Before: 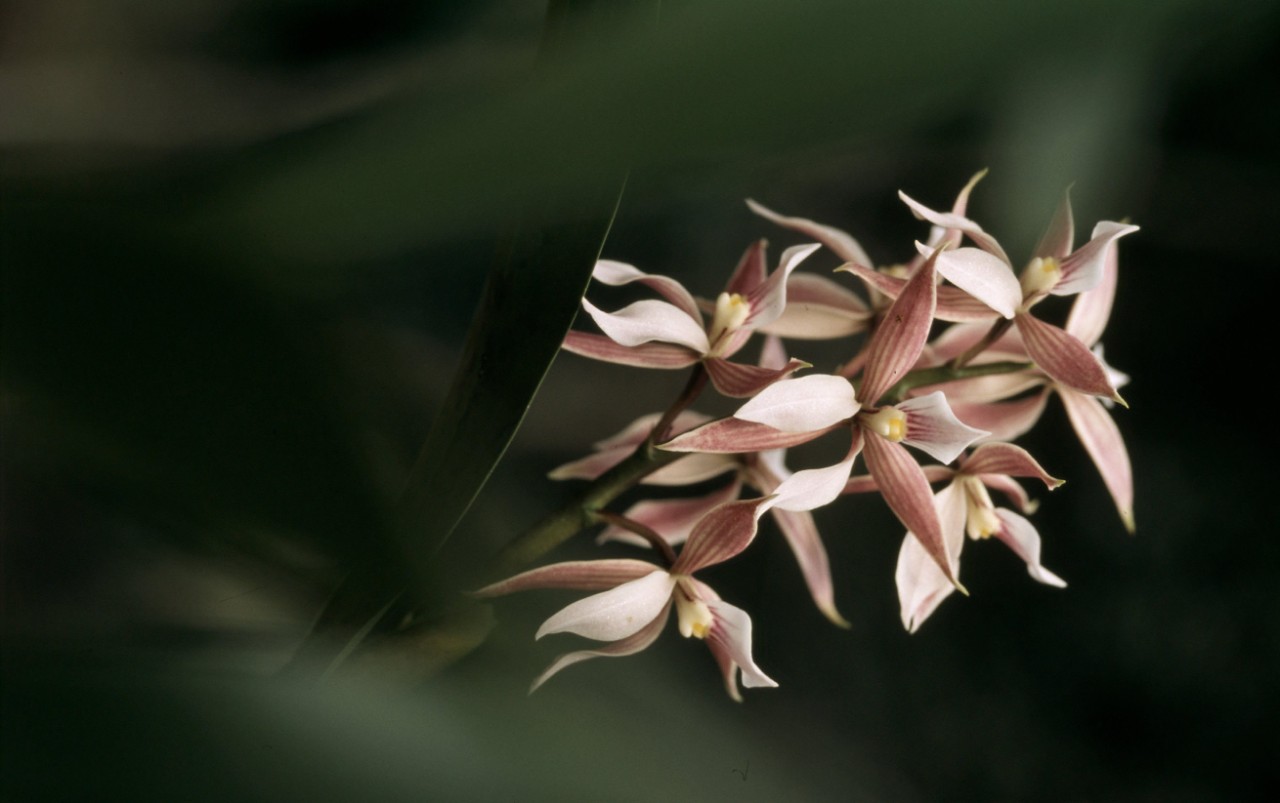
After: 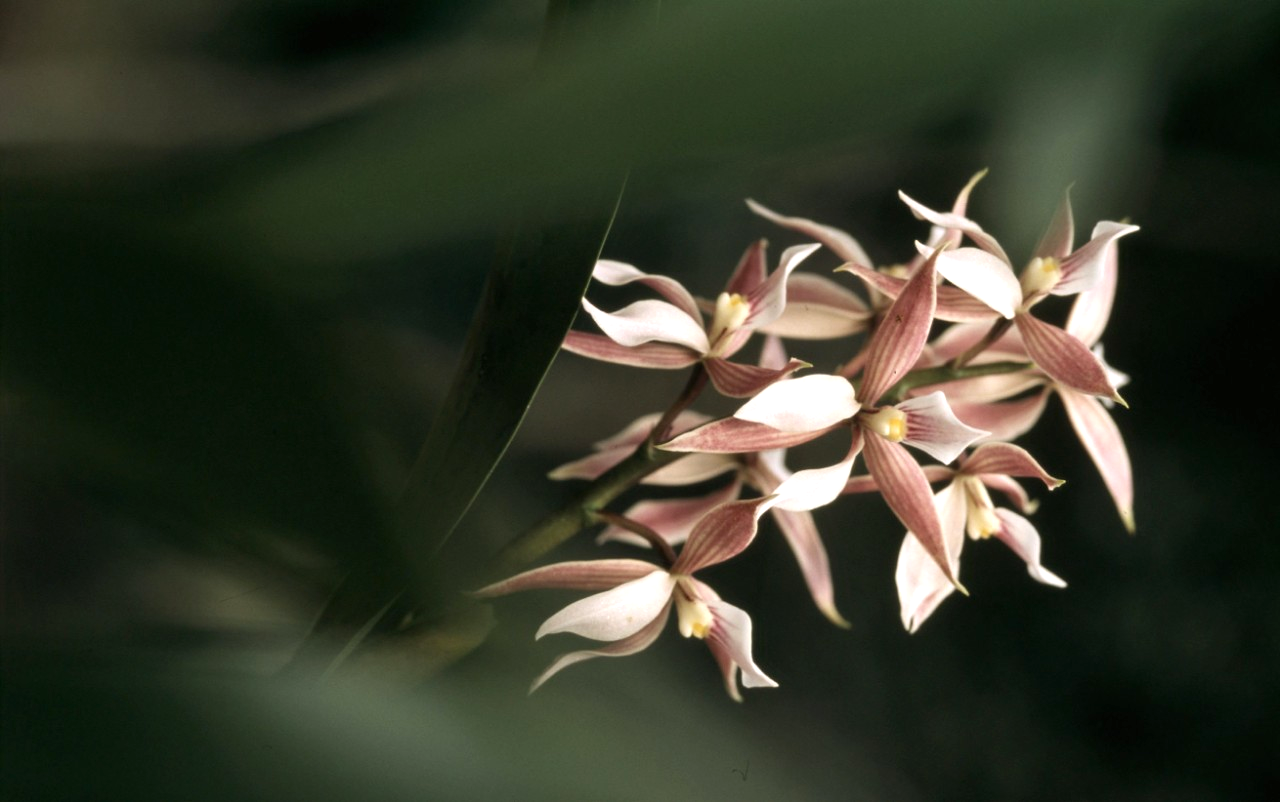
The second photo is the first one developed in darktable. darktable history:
crop: bottom 0.055%
exposure: black level correction 0, exposure 0.499 EV, compensate highlight preservation false
